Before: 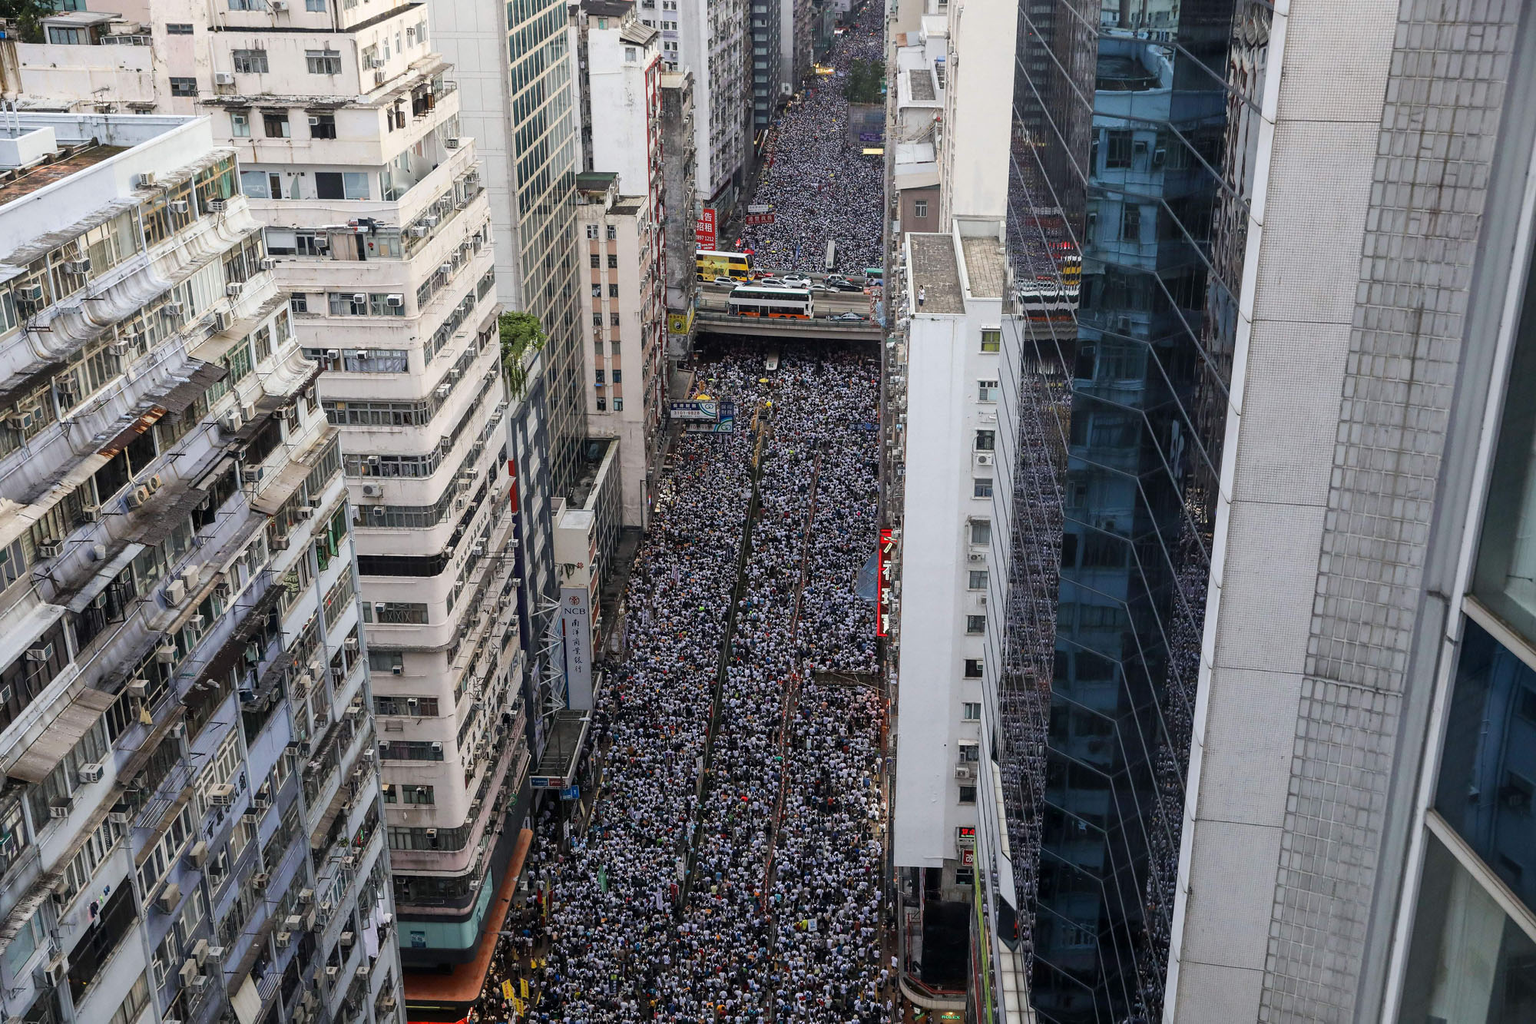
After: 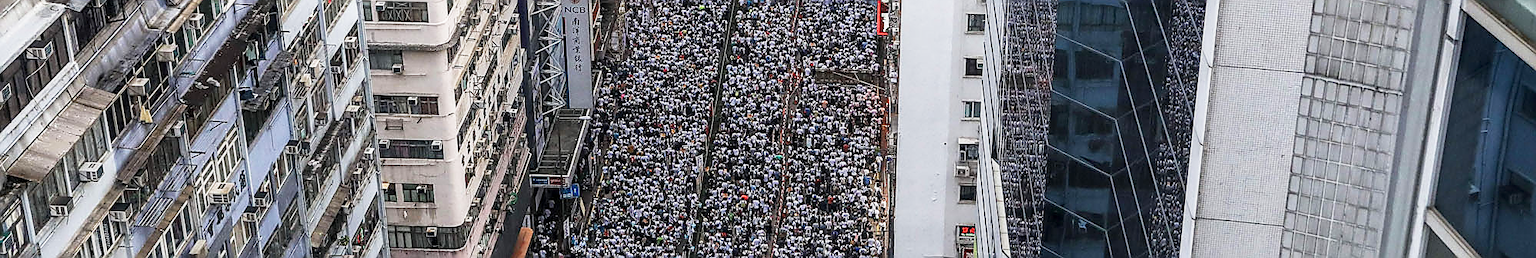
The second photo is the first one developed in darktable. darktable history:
local contrast: on, module defaults
base curve: curves: ch0 [(0, 0) (0.557, 0.834) (1, 1)], preserve colors none
levels: mode automatic, levels [0.072, 0.414, 0.976]
sharpen: radius 1.408, amount 1.251, threshold 0.719
crop and rotate: top 58.779%, bottom 16%
